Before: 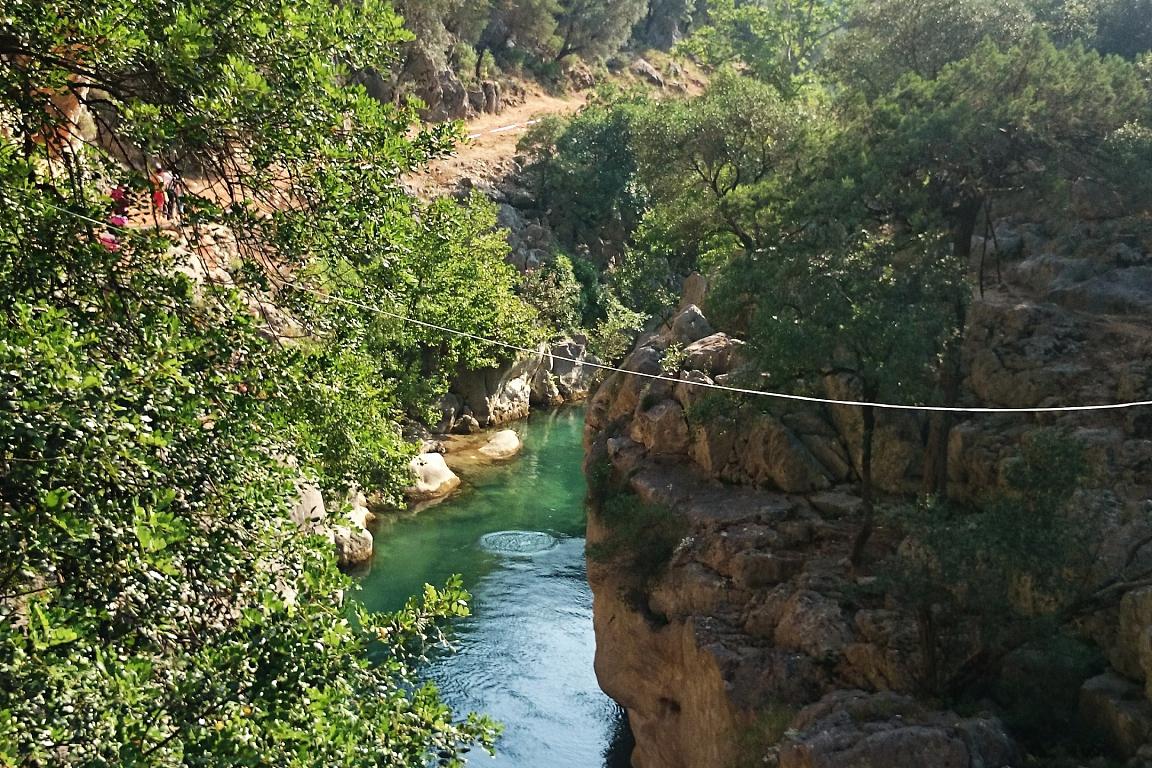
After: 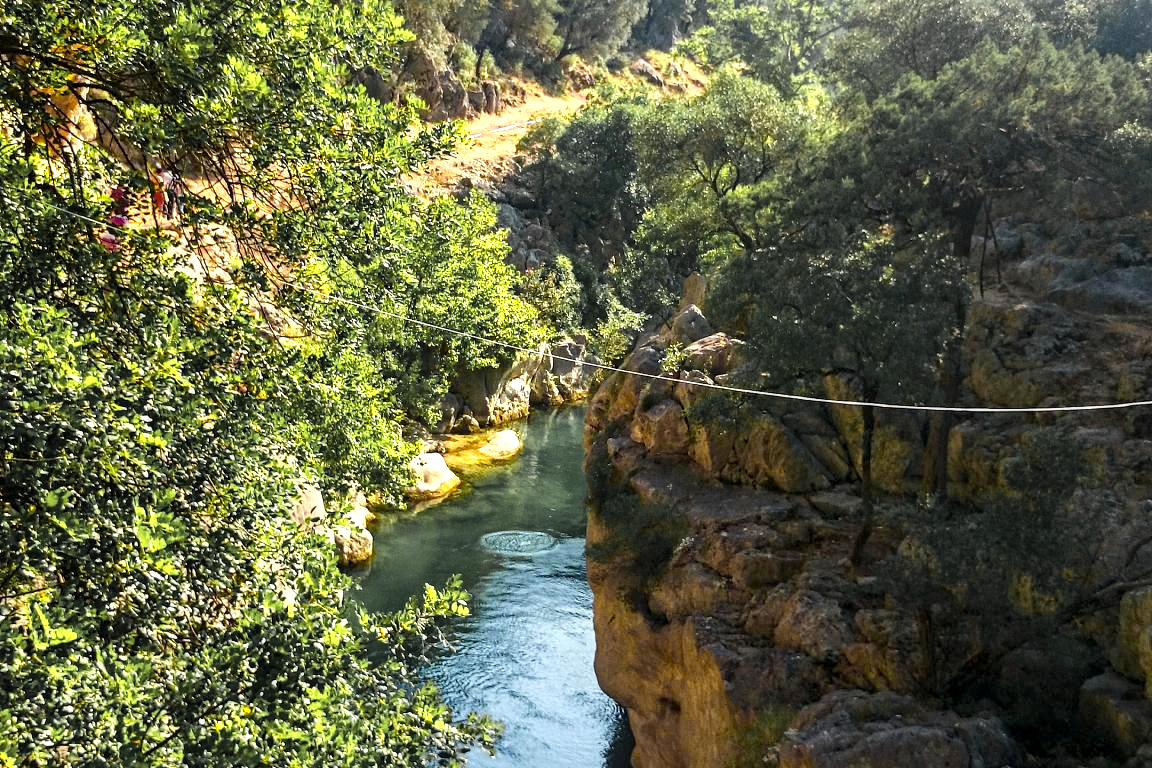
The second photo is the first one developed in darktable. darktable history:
local contrast: detail 130%
color balance rgb: linear chroma grading › global chroma 15%, perceptual saturation grading › global saturation 30%
color zones: curves: ch0 [(0.004, 0.306) (0.107, 0.448) (0.252, 0.656) (0.41, 0.398) (0.595, 0.515) (0.768, 0.628)]; ch1 [(0.07, 0.323) (0.151, 0.452) (0.252, 0.608) (0.346, 0.221) (0.463, 0.189) (0.61, 0.368) (0.735, 0.395) (0.921, 0.412)]; ch2 [(0, 0.476) (0.132, 0.512) (0.243, 0.512) (0.397, 0.48) (0.522, 0.376) (0.634, 0.536) (0.761, 0.46)]
